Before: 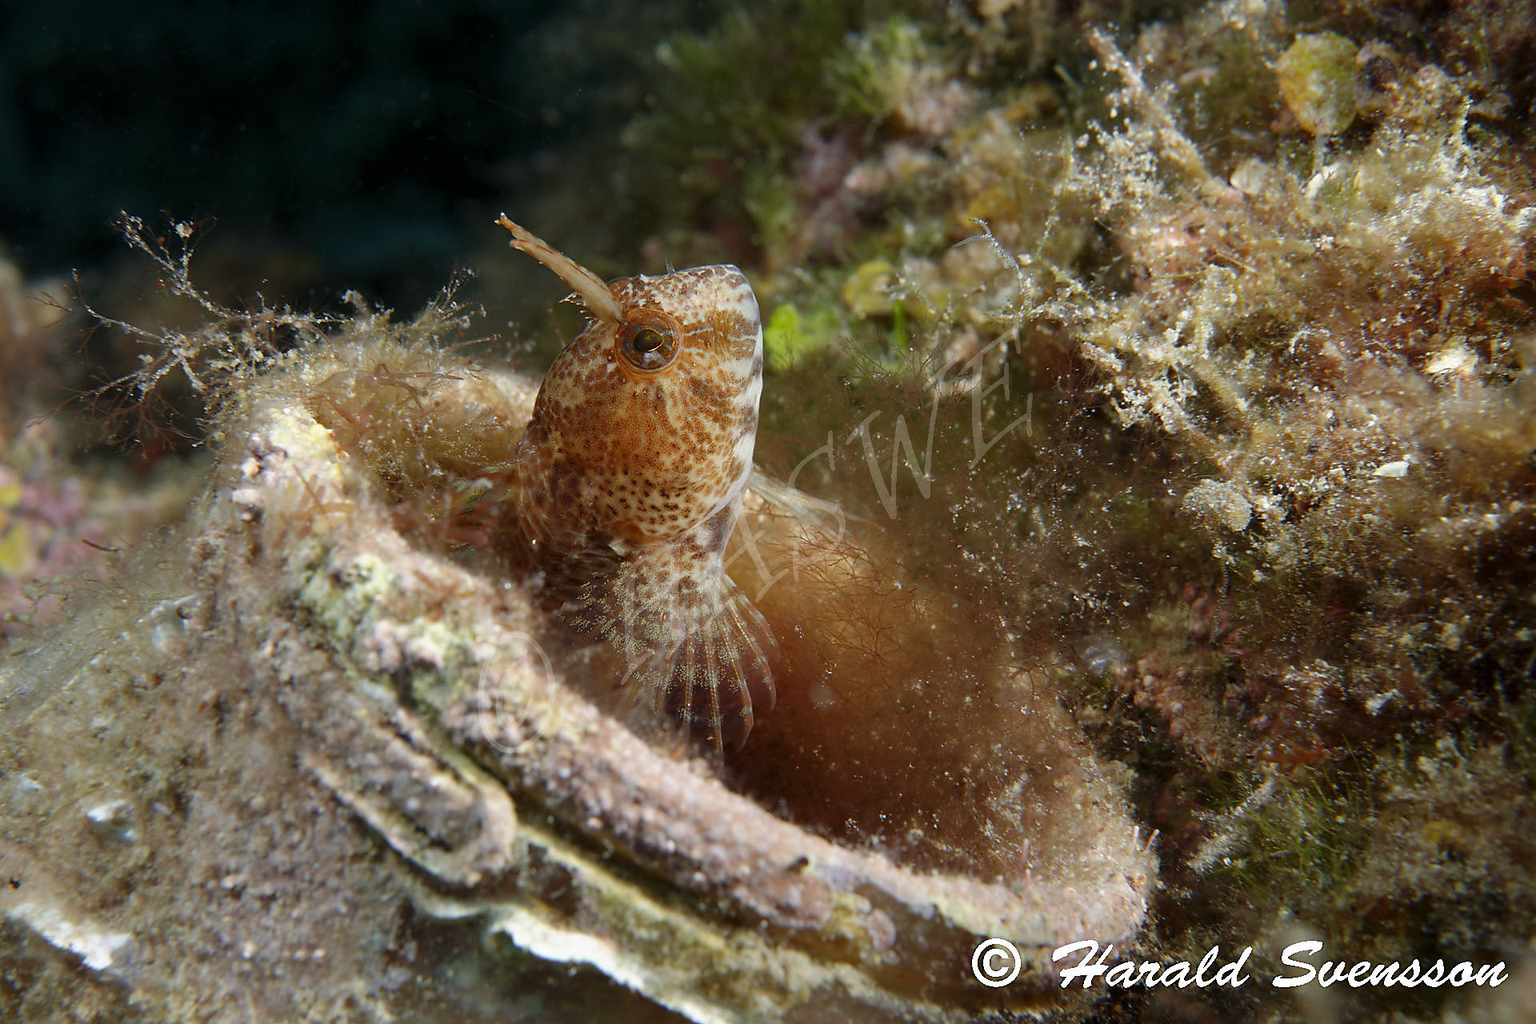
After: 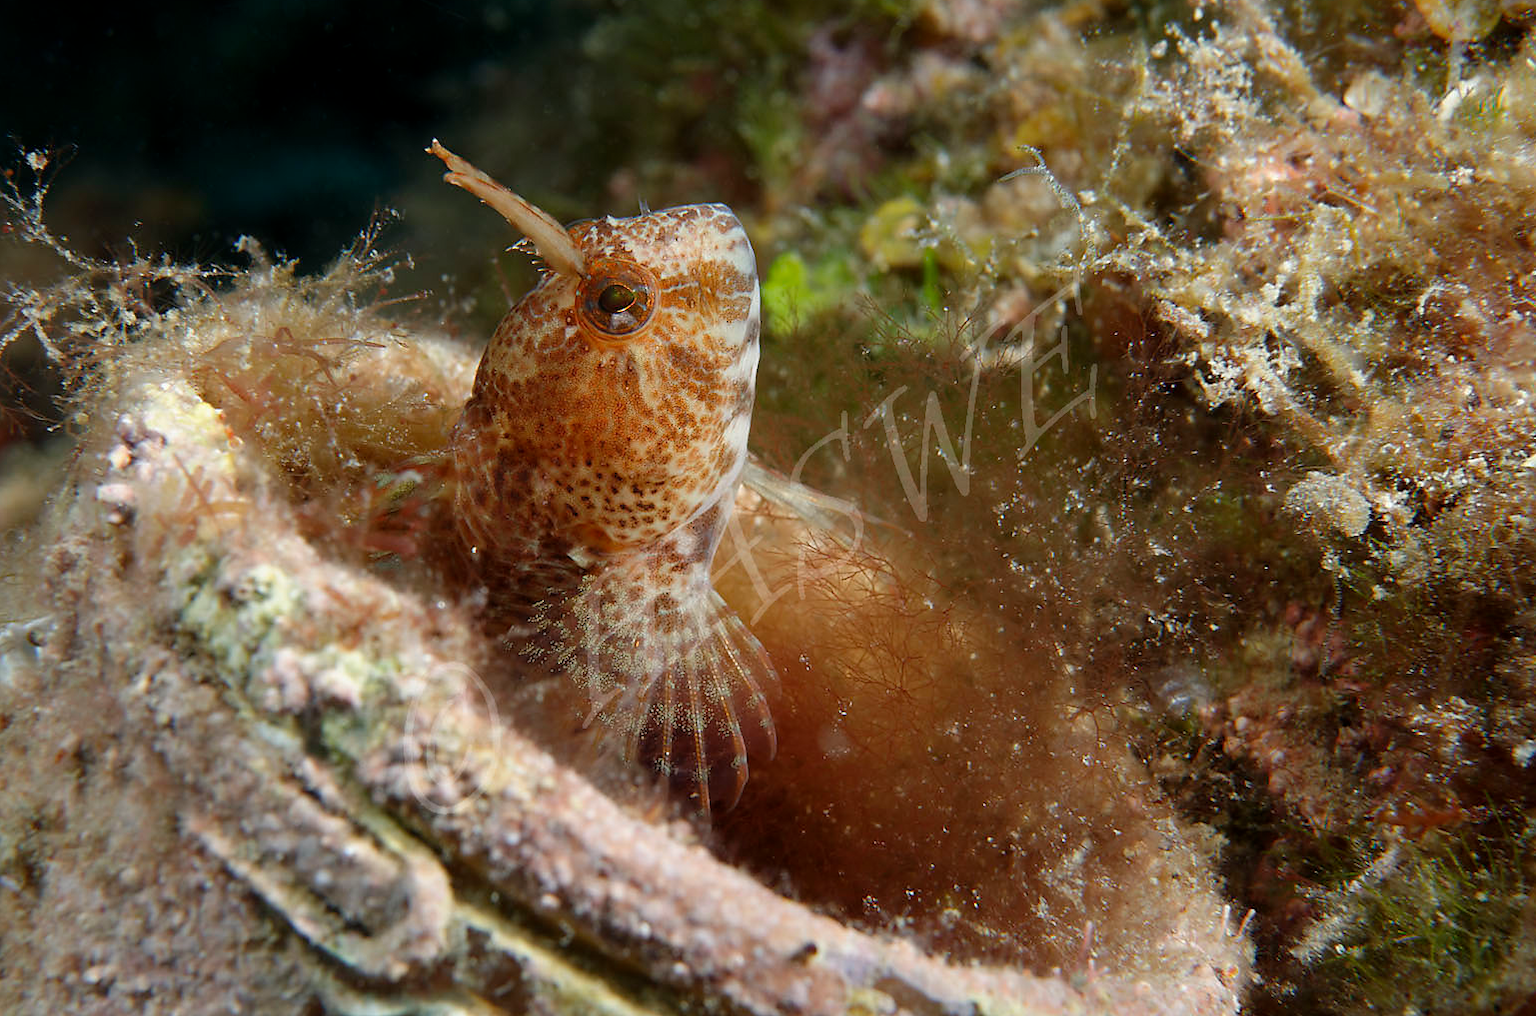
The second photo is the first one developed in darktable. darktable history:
crop and rotate: left 10.066%, top 9.963%, right 9.854%, bottom 10.535%
